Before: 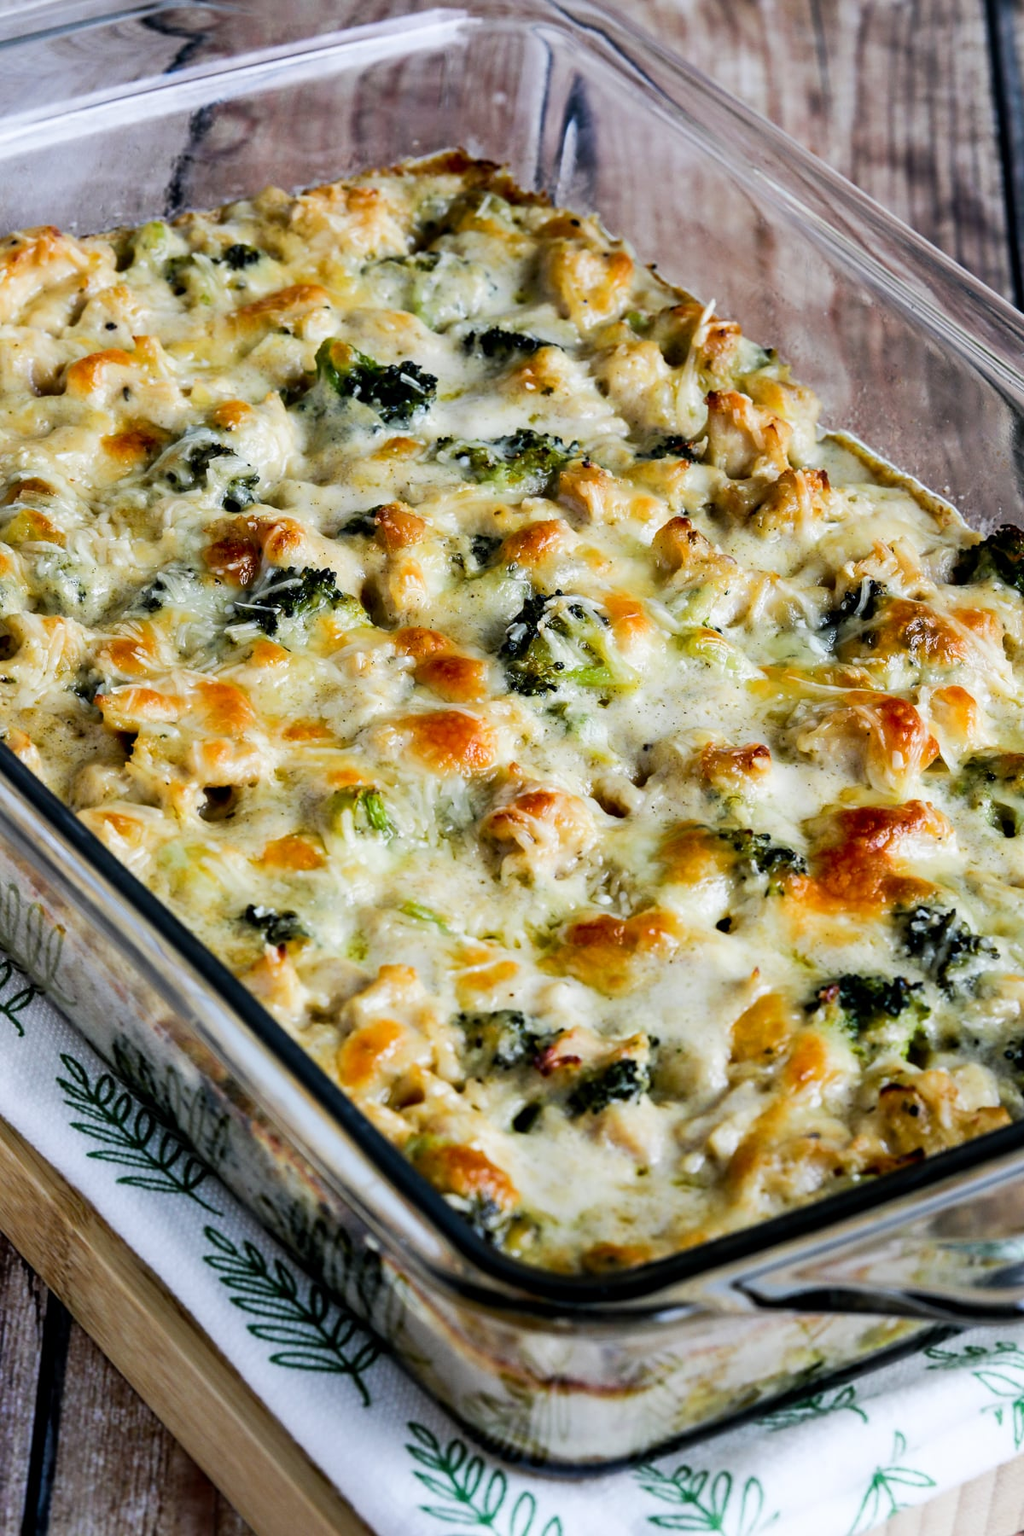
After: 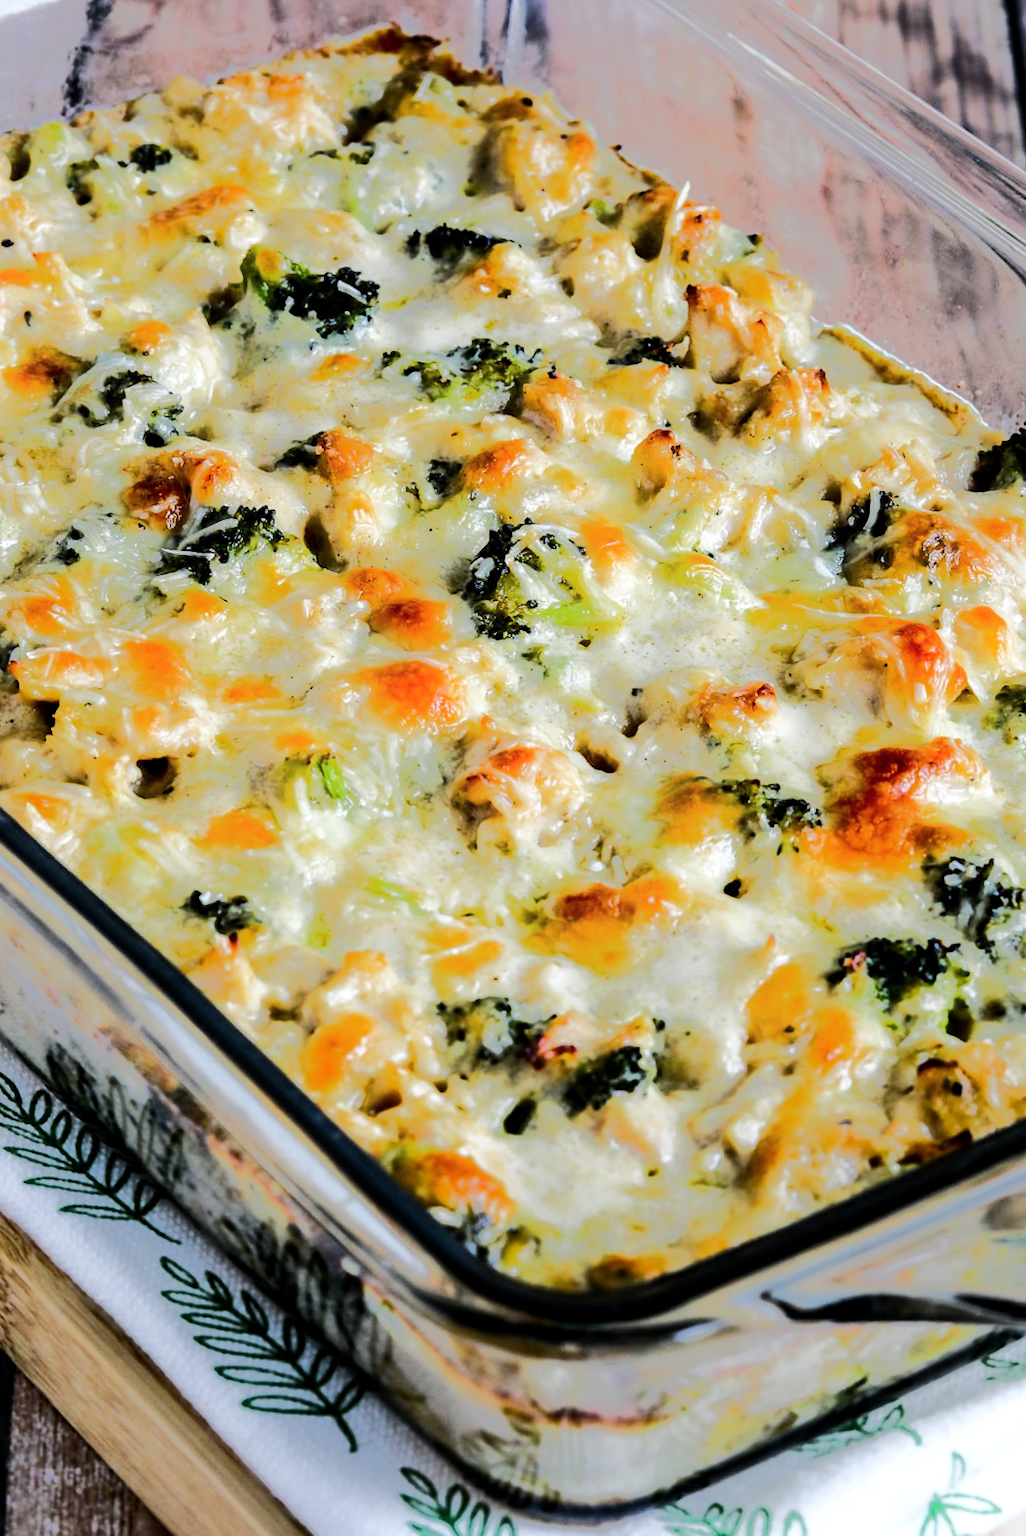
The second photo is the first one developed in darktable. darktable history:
tone equalizer: -8 EV -0.519 EV, -7 EV -0.294 EV, -6 EV -0.077 EV, -5 EV 0.408 EV, -4 EV 0.979 EV, -3 EV 0.801 EV, -2 EV -0.007 EV, -1 EV 0.124 EV, +0 EV -0.035 EV, edges refinement/feathering 500, mask exposure compensation -1.57 EV, preserve details no
crop and rotate: angle 2.64°, left 5.454%, top 5.706%
shadows and highlights: radius 90.35, shadows -14.06, white point adjustment 0.203, highlights 31.77, compress 48.68%, soften with gaussian
